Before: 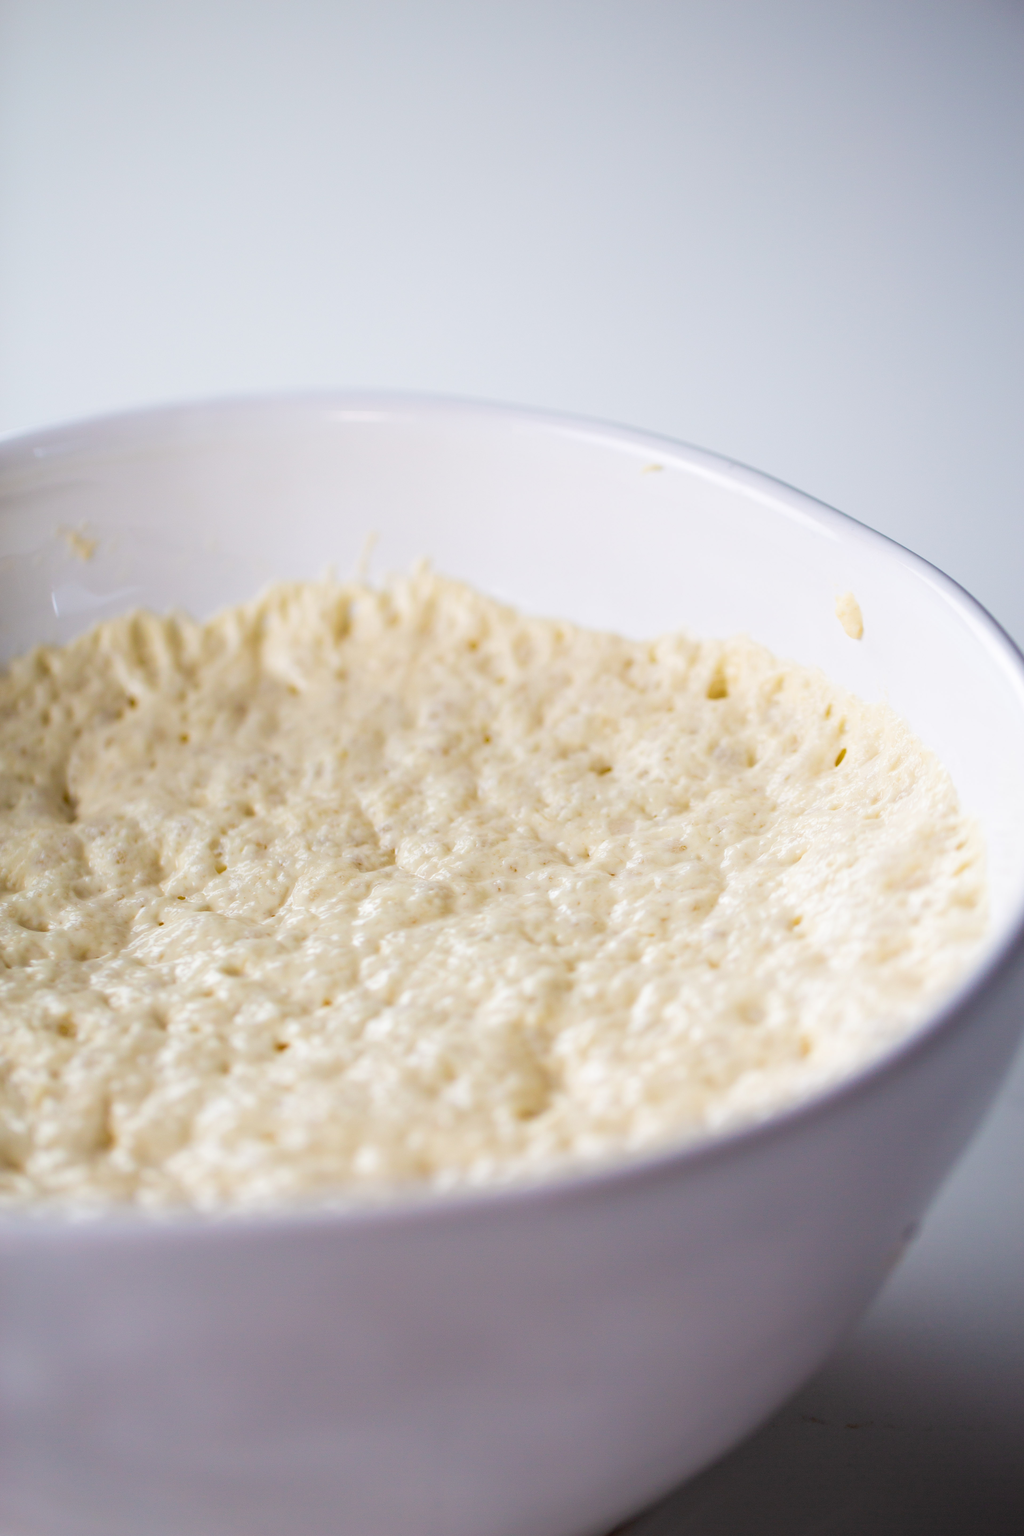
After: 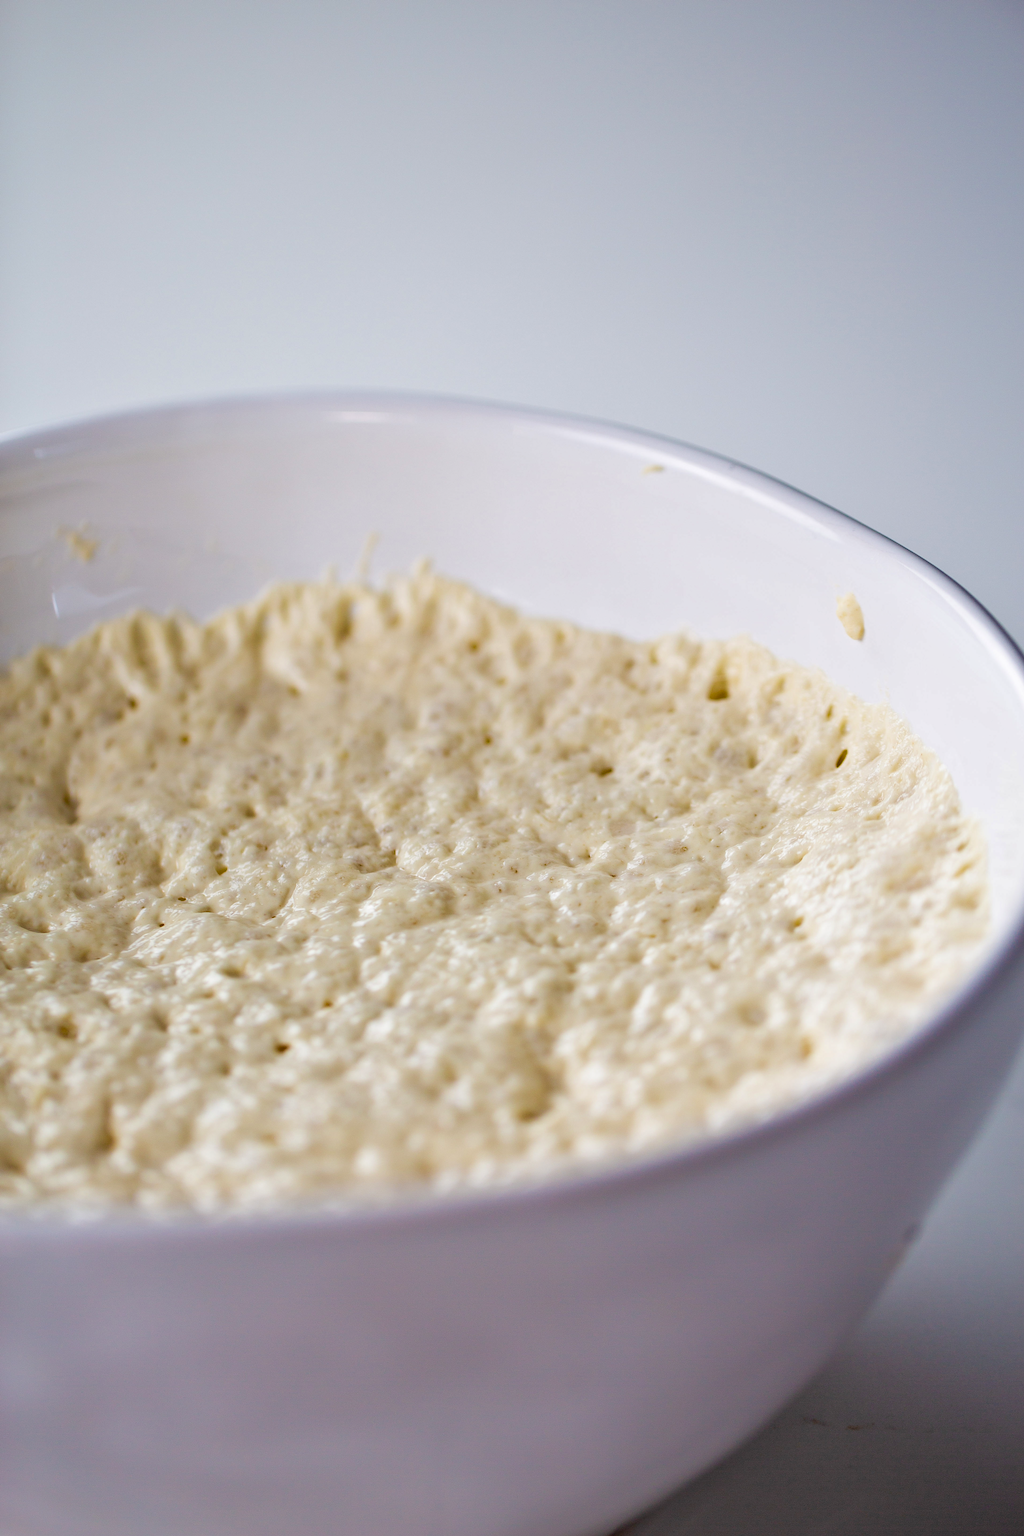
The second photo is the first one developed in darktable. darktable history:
shadows and highlights: highlights color adjustment 32.21%, low approximation 0.01, soften with gaussian
velvia: strength 8.74%
crop: bottom 0.071%
sharpen: on, module defaults
